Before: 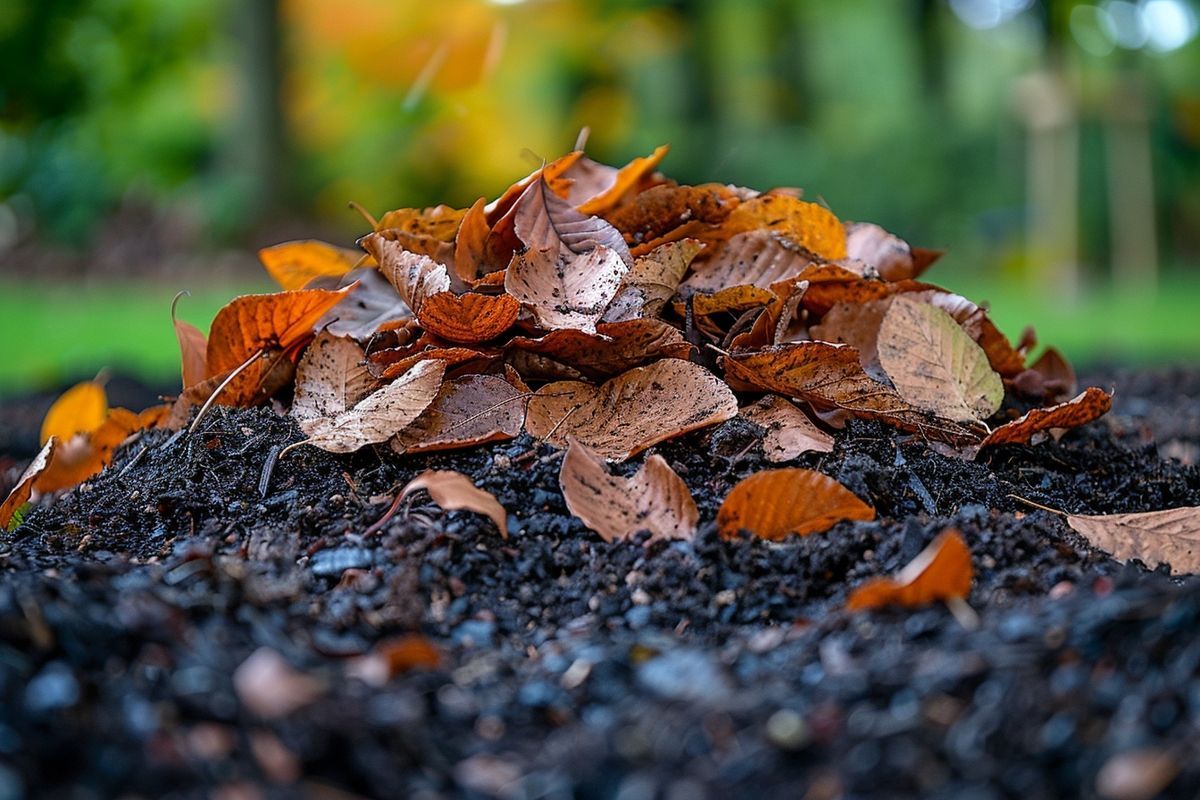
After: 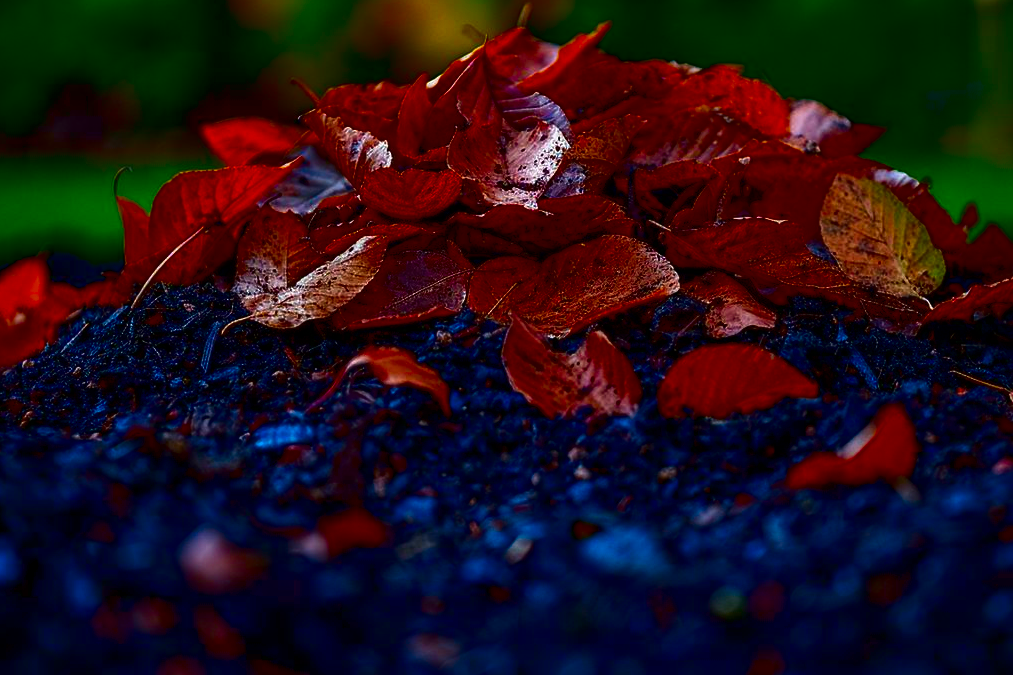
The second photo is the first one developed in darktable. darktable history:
local contrast: mode bilateral grid, contrast 20, coarseness 50, detail 120%, midtone range 0.2
crop and rotate: left 4.842%, top 15.51%, right 10.668%
contrast brightness saturation: brightness -1, saturation 1
color balance rgb: perceptual saturation grading › global saturation 20%, global vibrance 20%
shadows and highlights: shadows 12, white point adjustment 1.2, soften with gaussian
